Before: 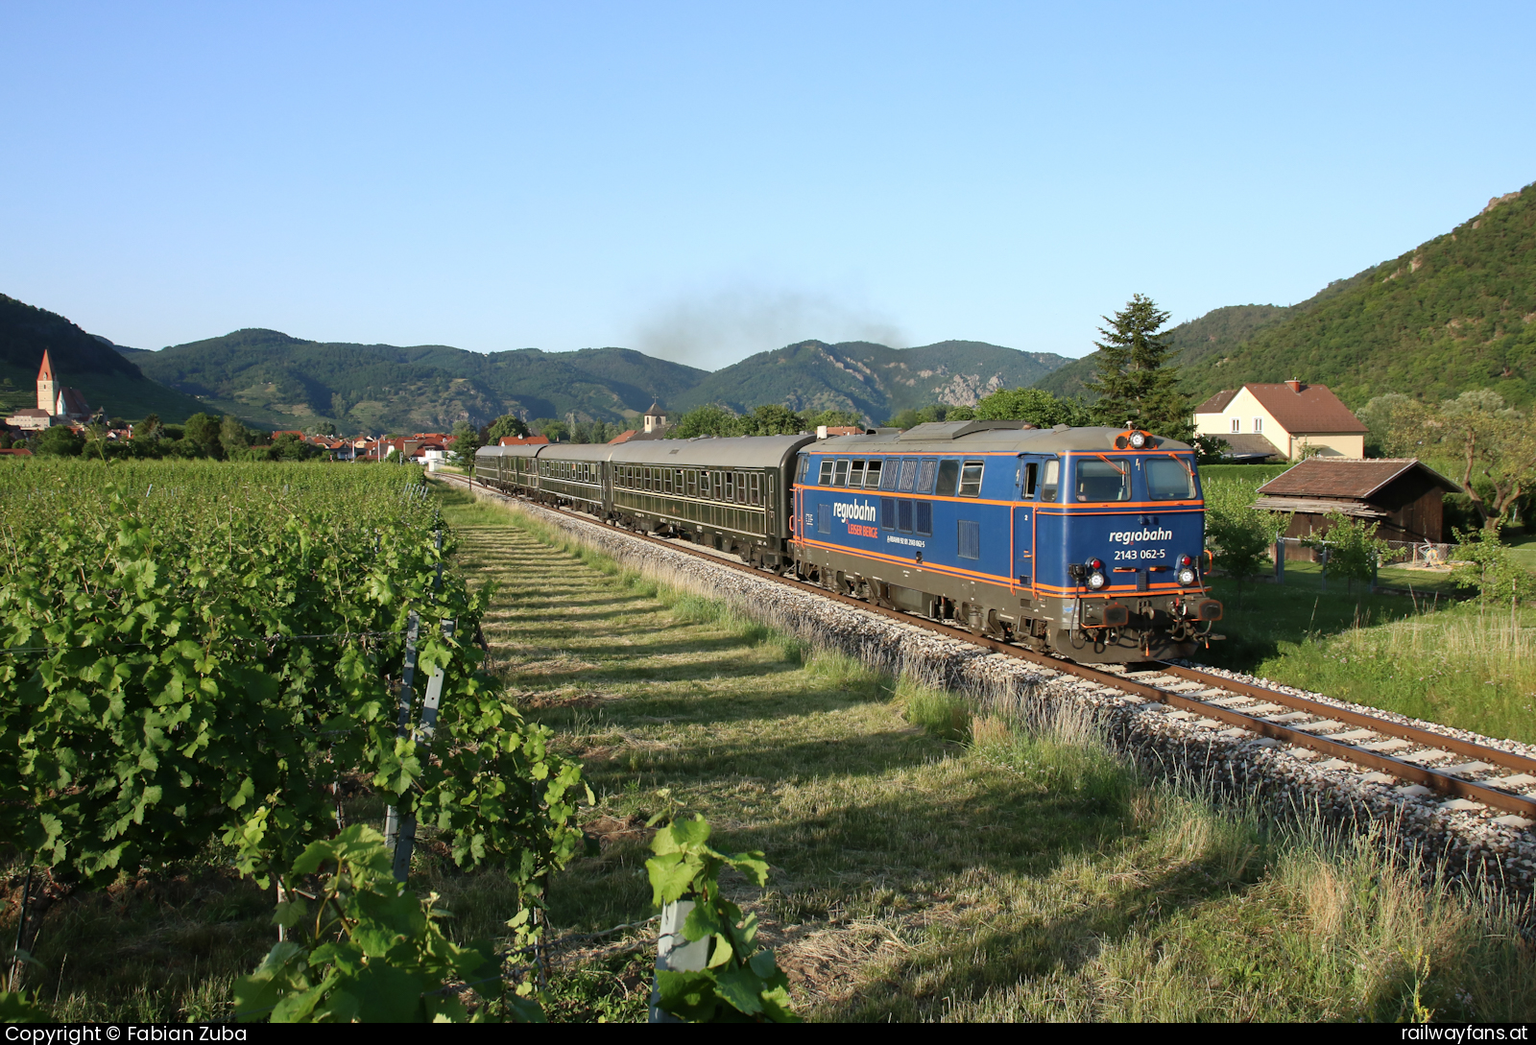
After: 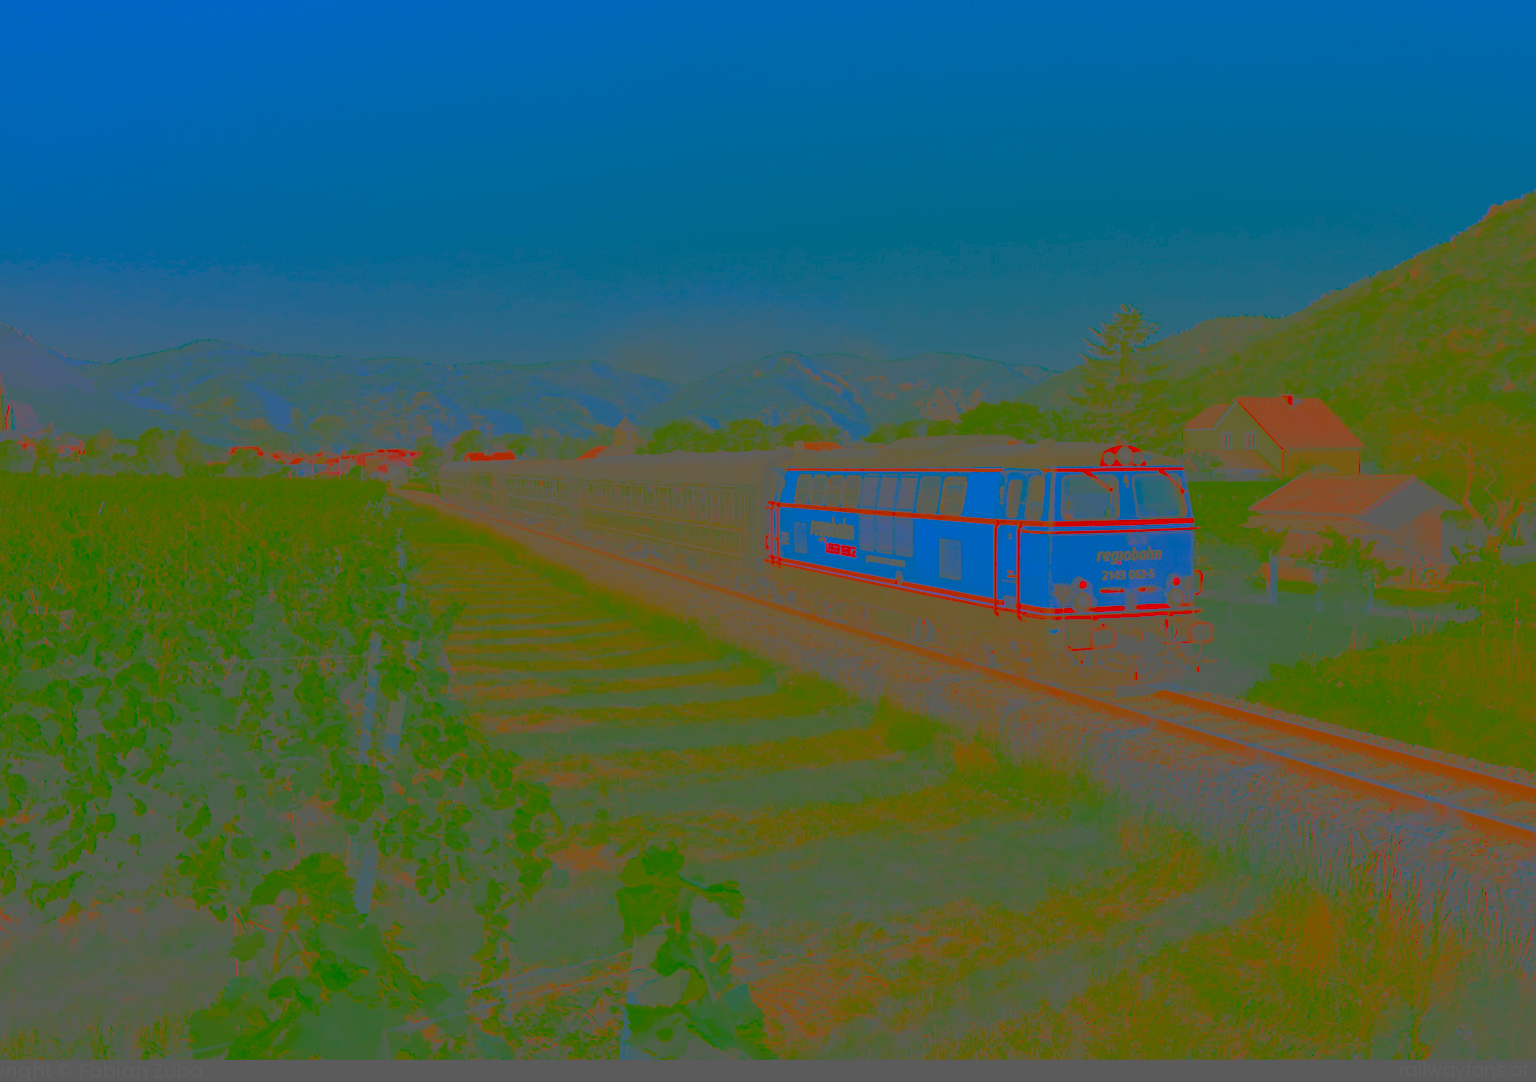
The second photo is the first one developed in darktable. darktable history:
crop and rotate: left 3.392%
contrast brightness saturation: contrast -0.979, brightness -0.166, saturation 0.743
